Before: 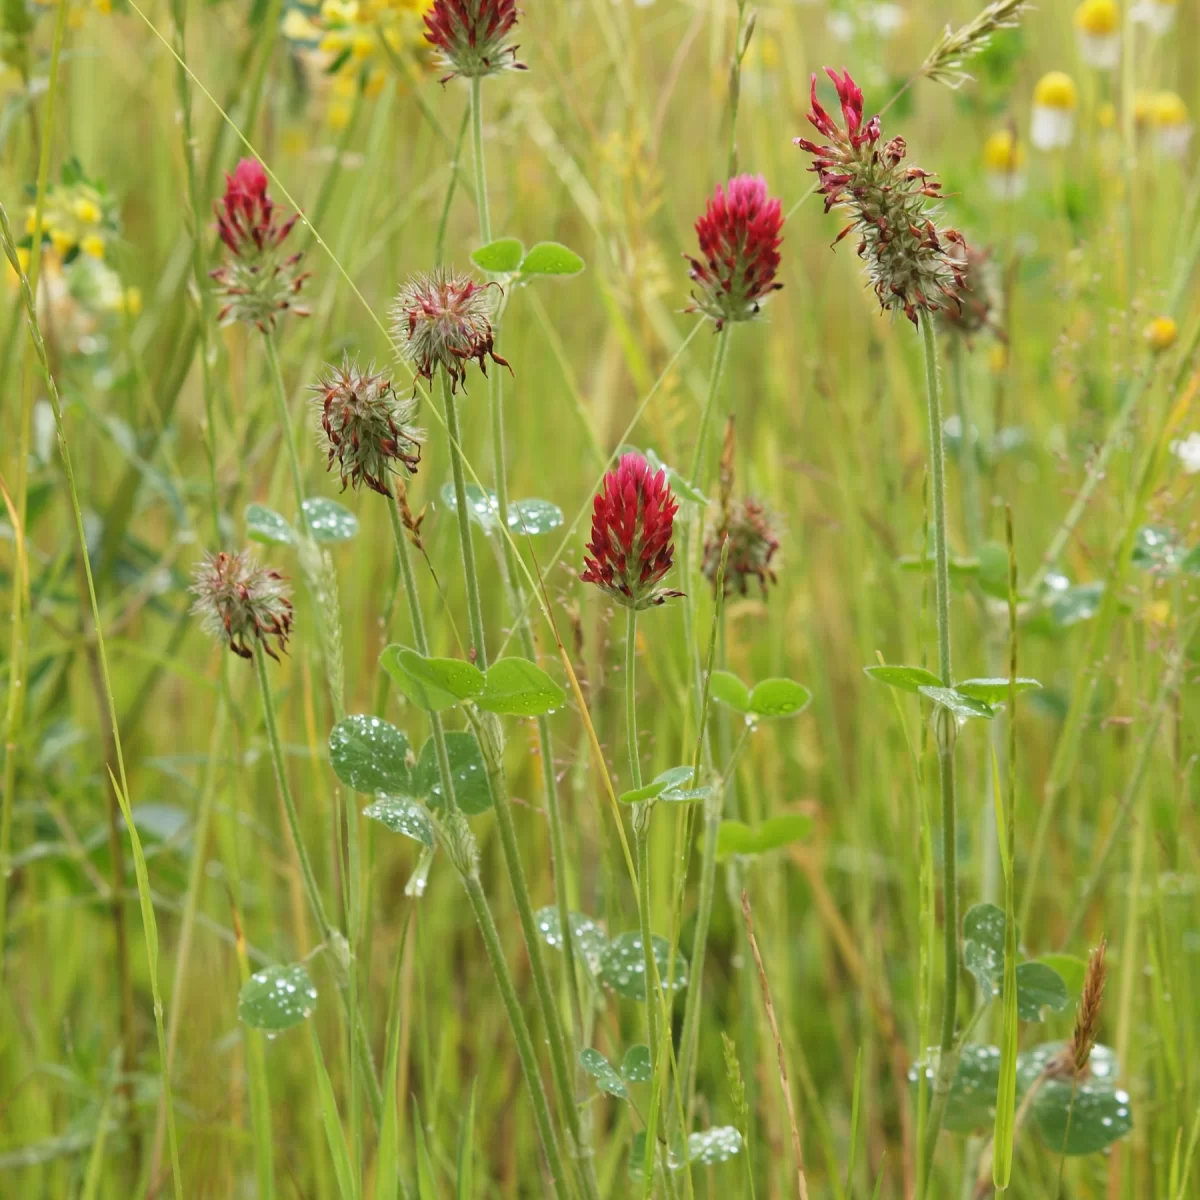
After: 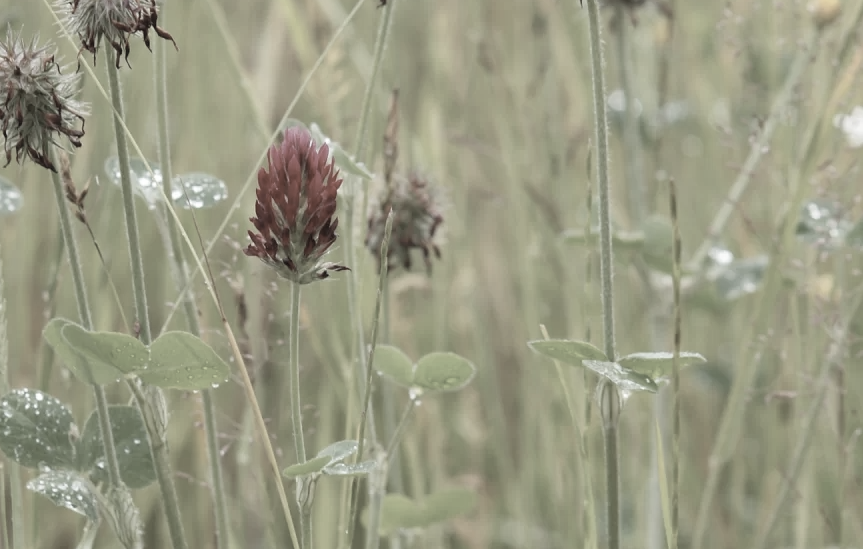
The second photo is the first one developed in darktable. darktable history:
crop and rotate: left 28.057%, top 27.178%, bottom 27.032%
color correction: highlights b* 0.048, saturation 0.261
